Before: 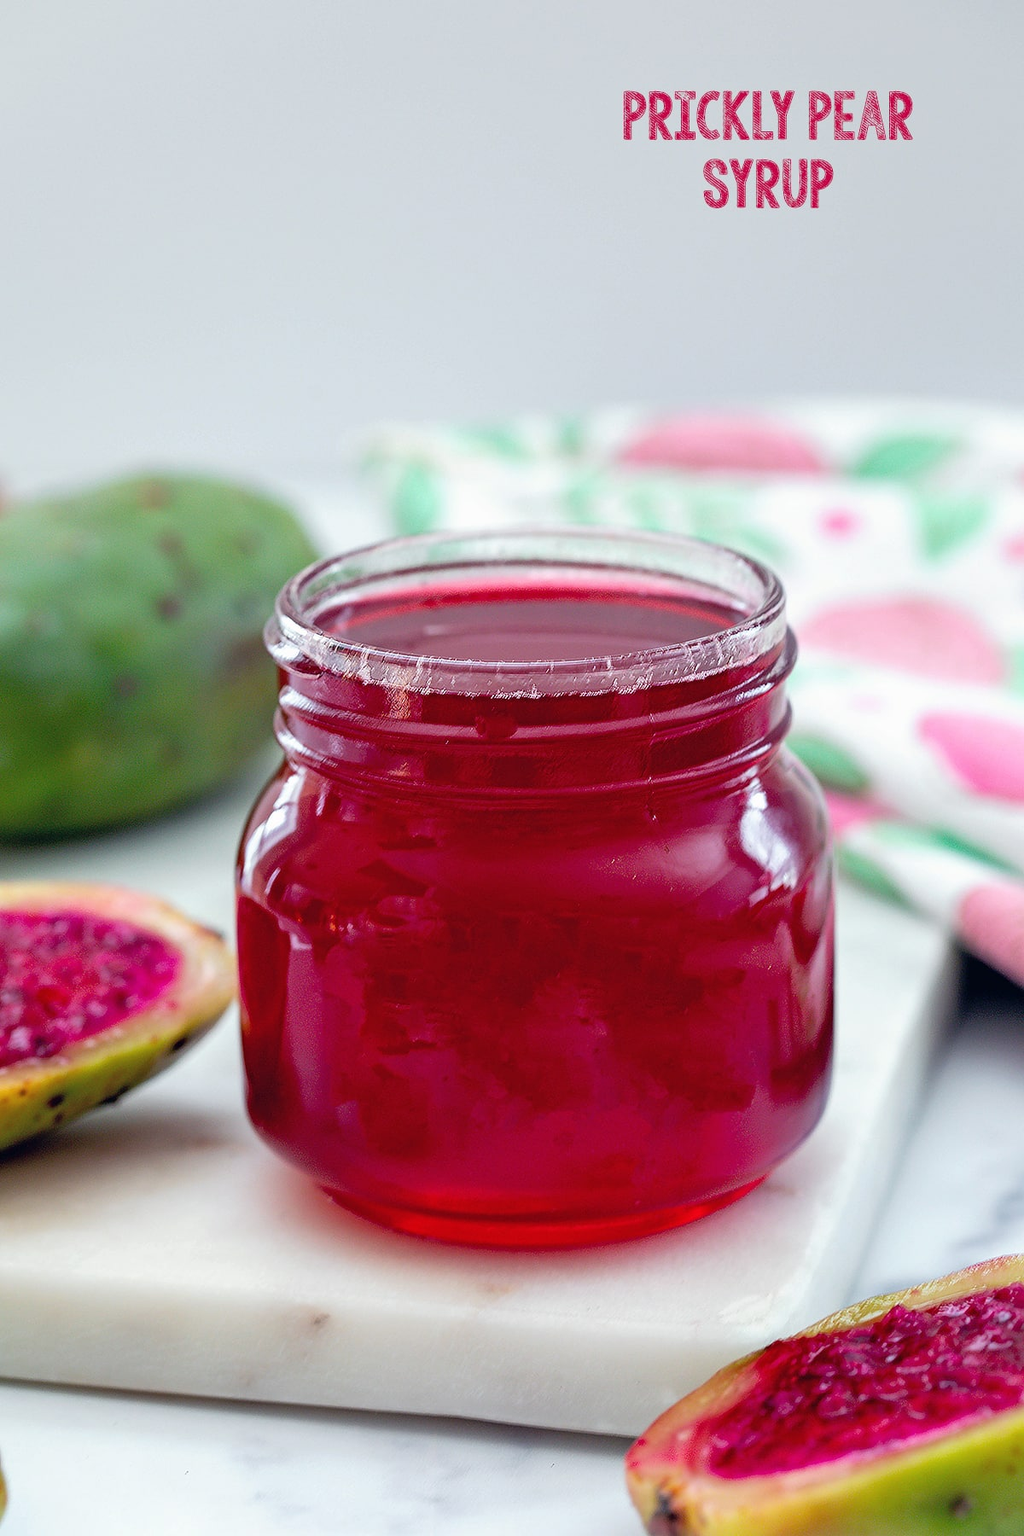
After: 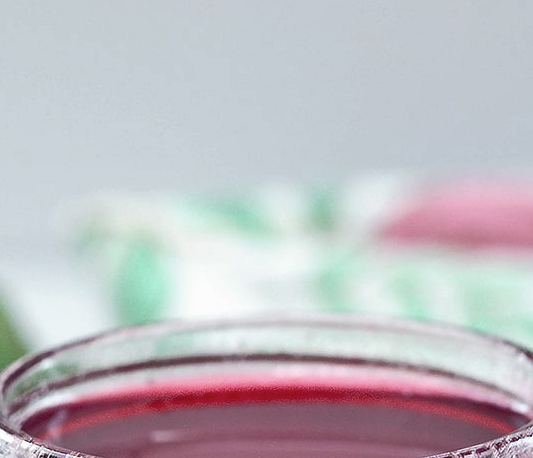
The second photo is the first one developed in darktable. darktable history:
shadows and highlights: low approximation 0.01, soften with gaussian
crop: left 28.885%, top 16.823%, right 26.617%, bottom 57.714%
contrast brightness saturation: contrast 0.114, saturation -0.157
